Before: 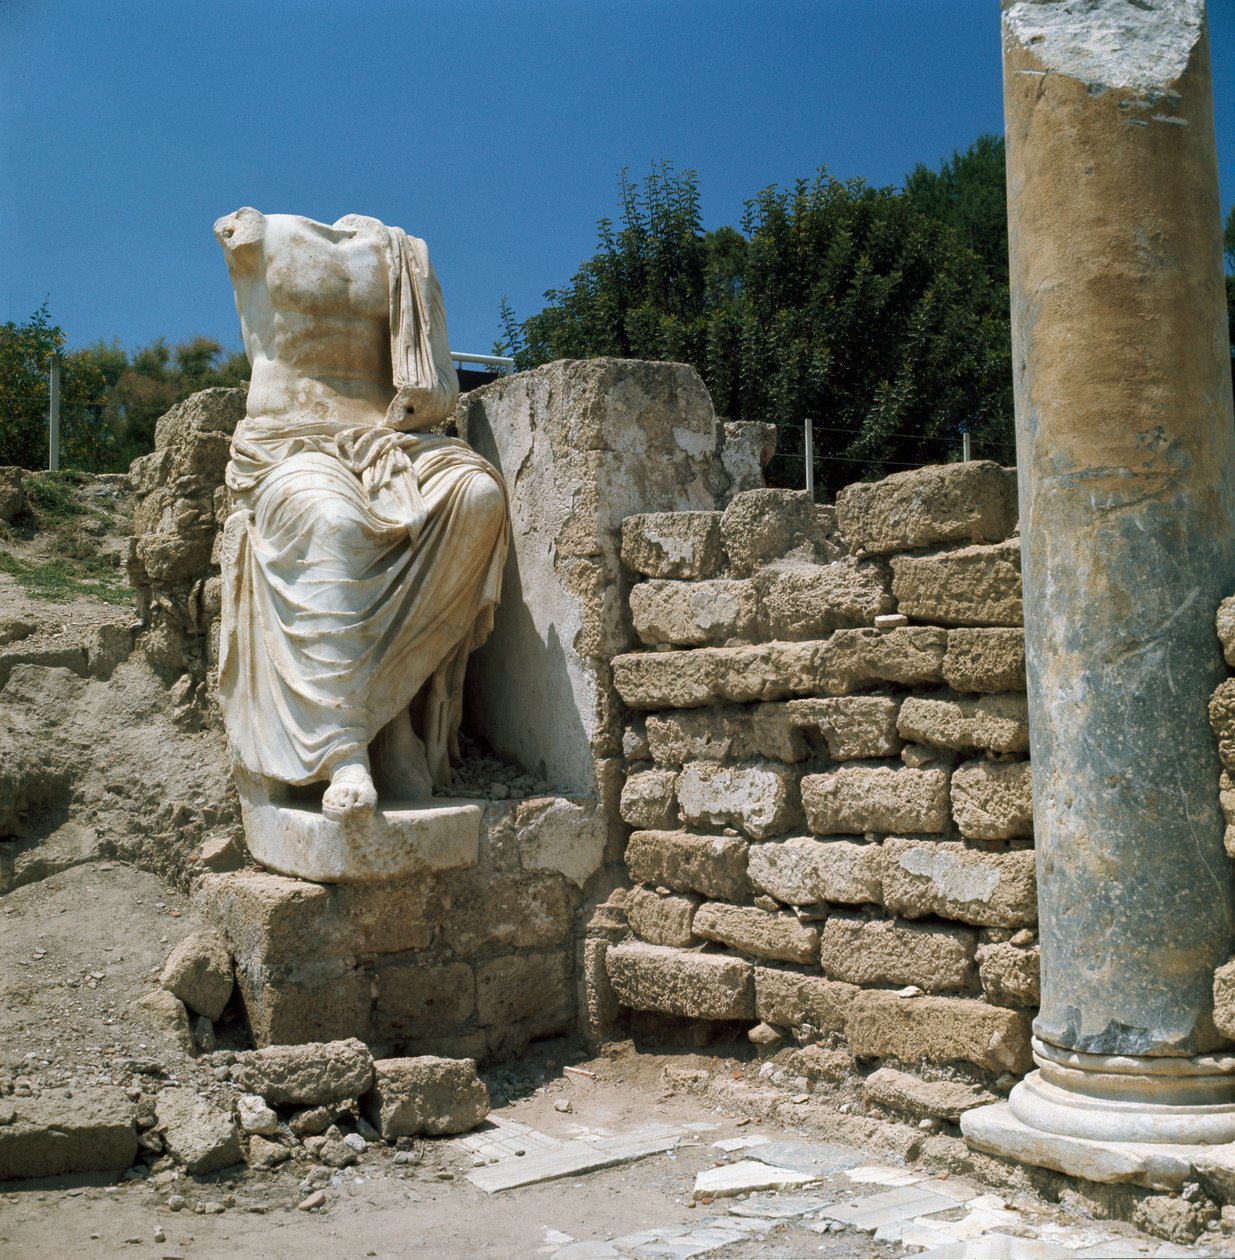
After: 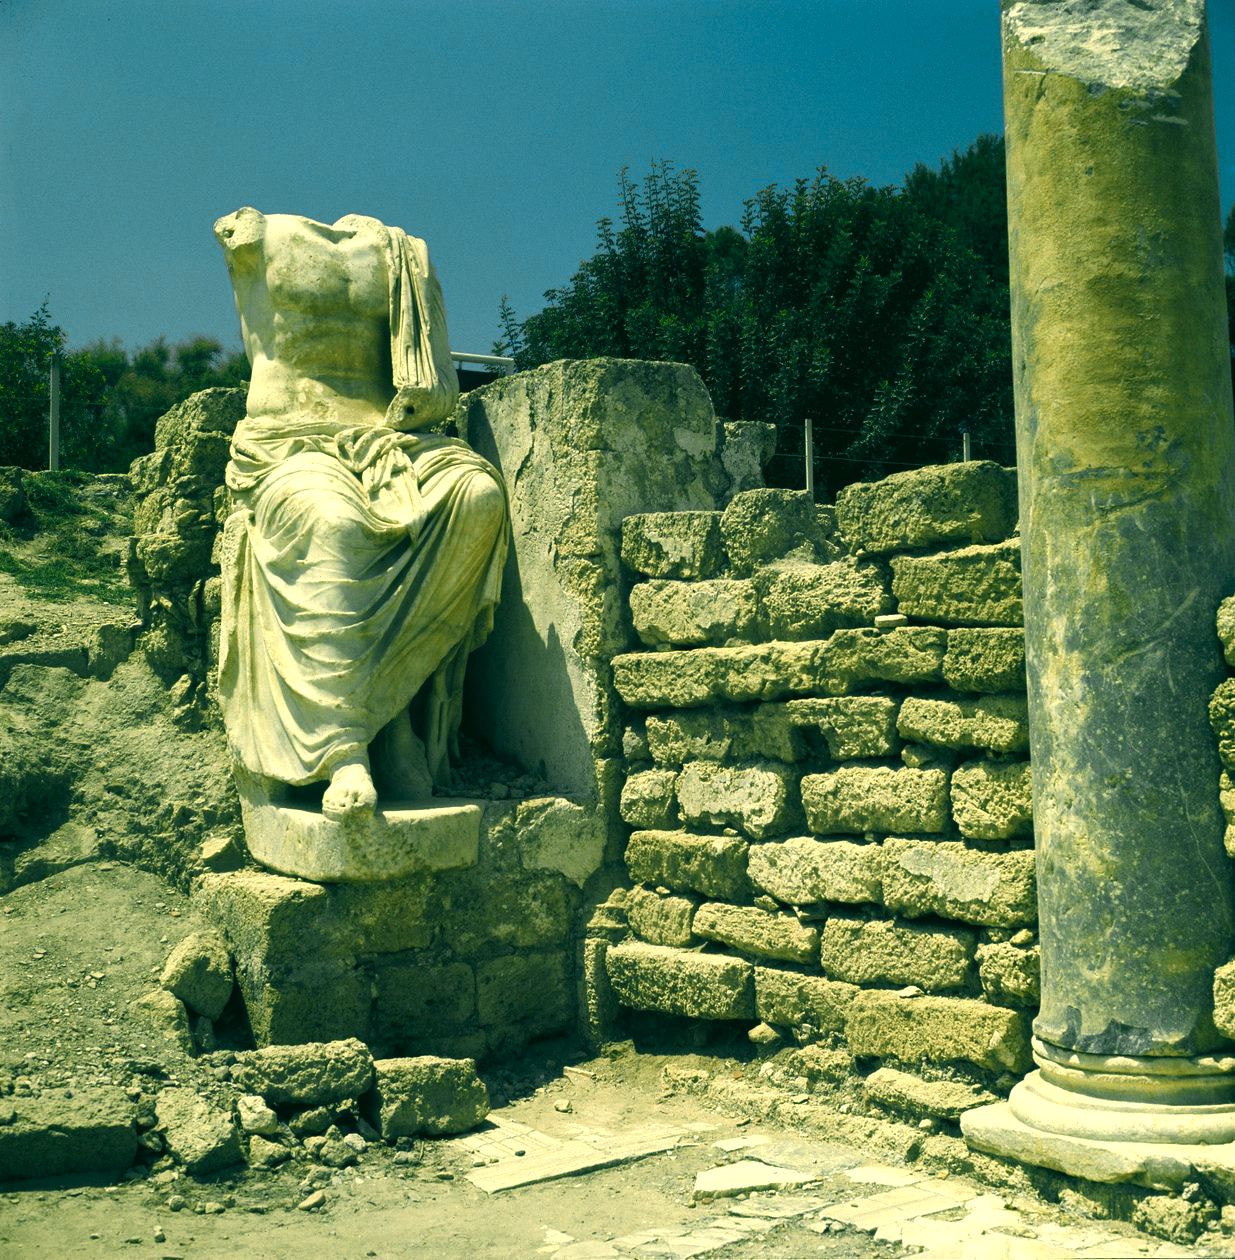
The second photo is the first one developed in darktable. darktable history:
color correction: highlights a* 1.83, highlights b* 34.02, shadows a* -36.68, shadows b* -5.48
color zones: curves: ch0 [(0, 0.485) (0.178, 0.476) (0.261, 0.623) (0.411, 0.403) (0.708, 0.603) (0.934, 0.412)]; ch1 [(0.003, 0.485) (0.149, 0.496) (0.229, 0.584) (0.326, 0.551) (0.484, 0.262) (0.757, 0.643)]
